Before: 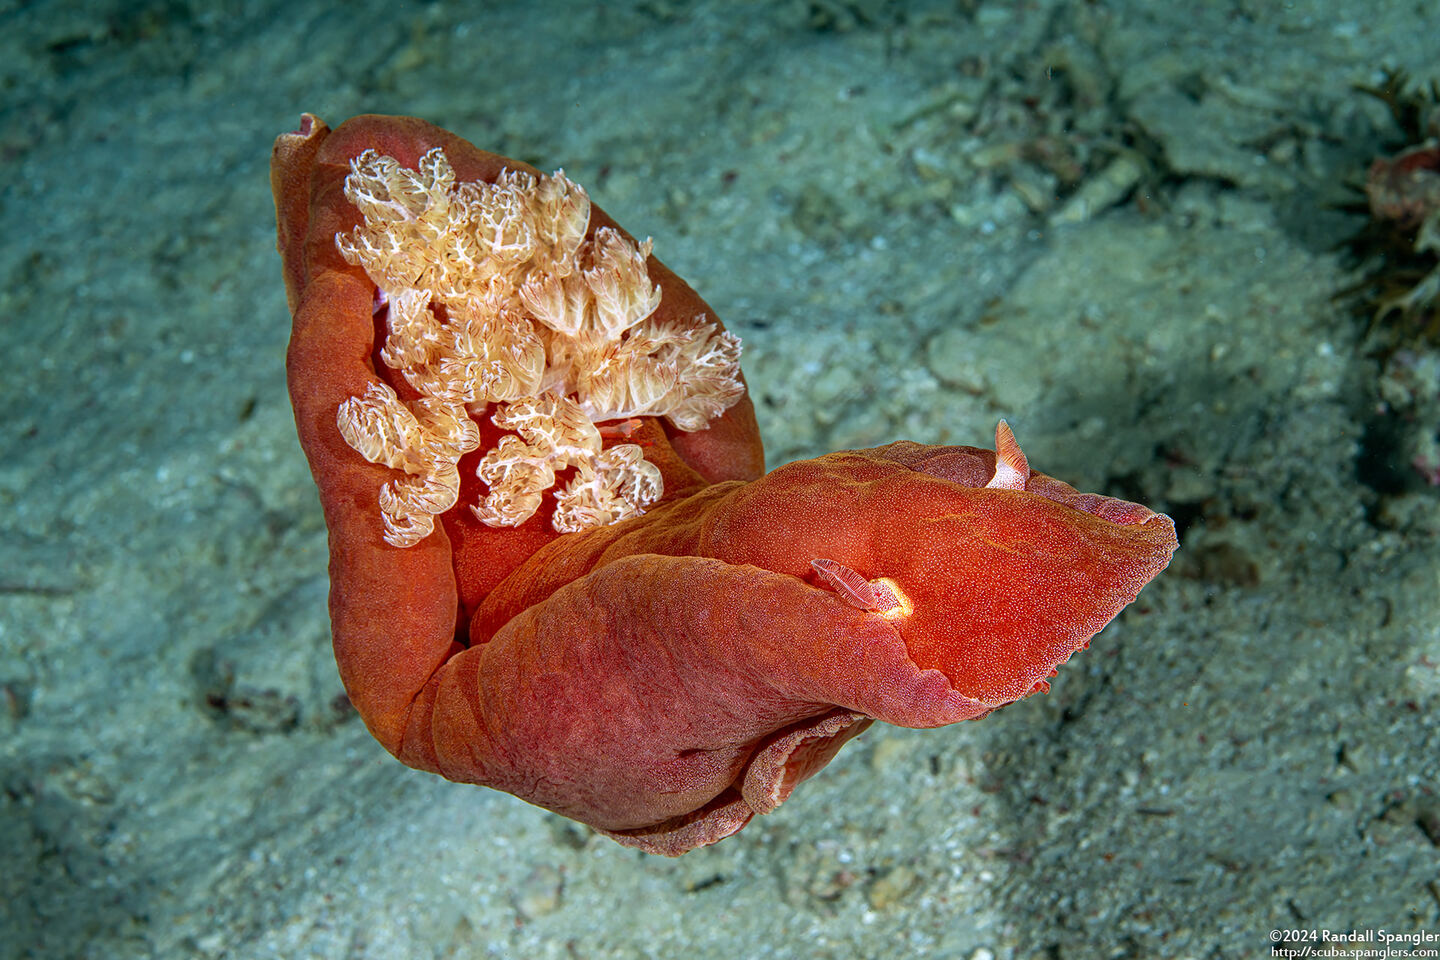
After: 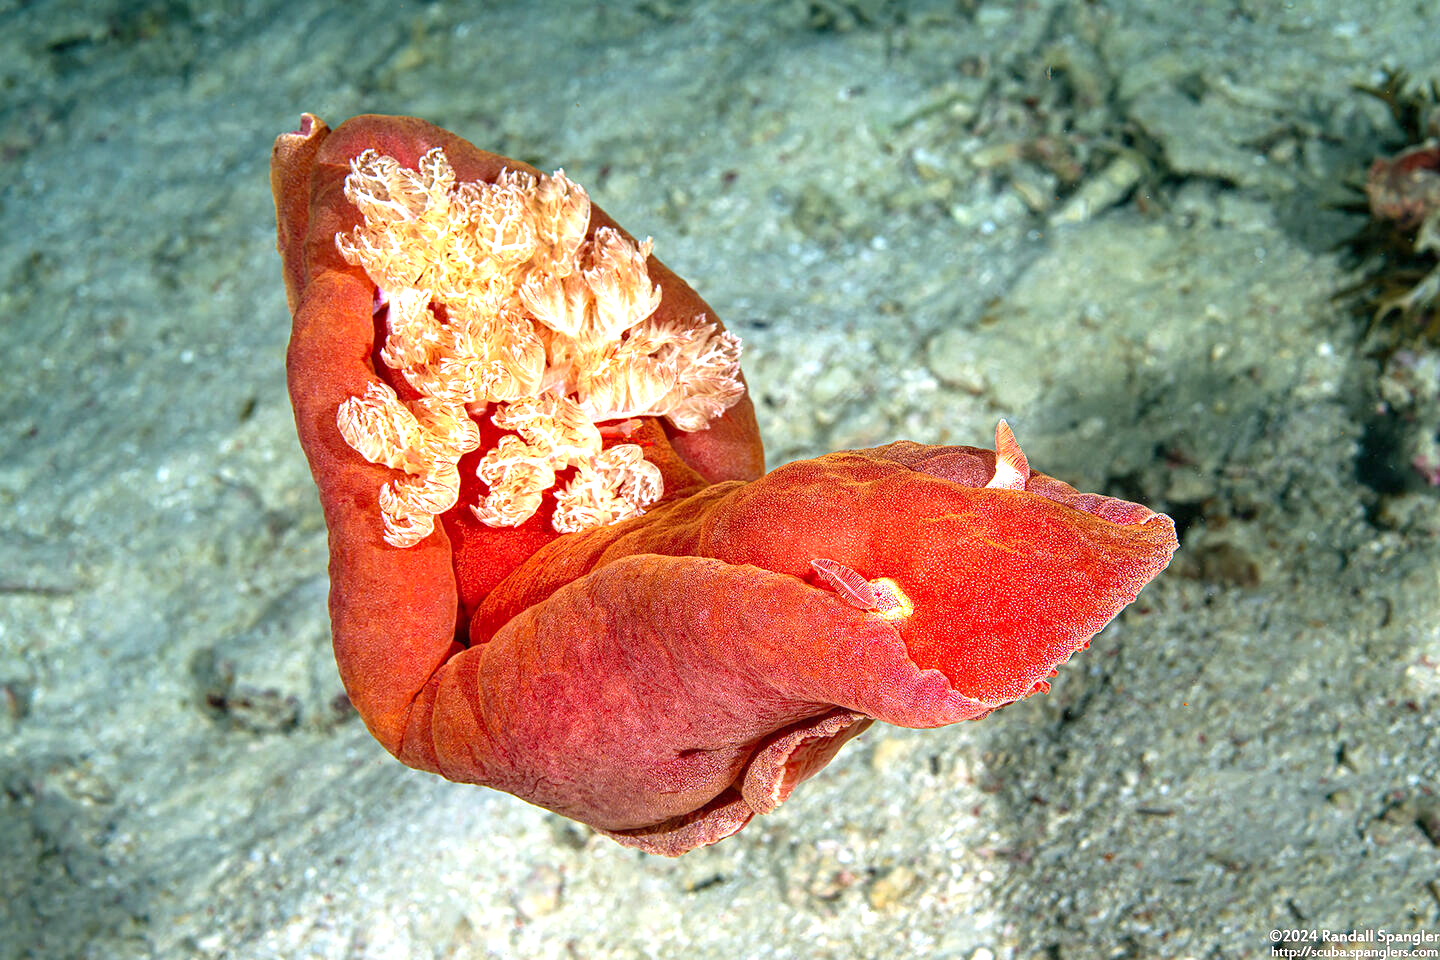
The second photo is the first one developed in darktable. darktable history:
exposure: exposure 1.139 EV, compensate highlight preservation false
color correction: highlights a* 12.15, highlights b* 5.54
